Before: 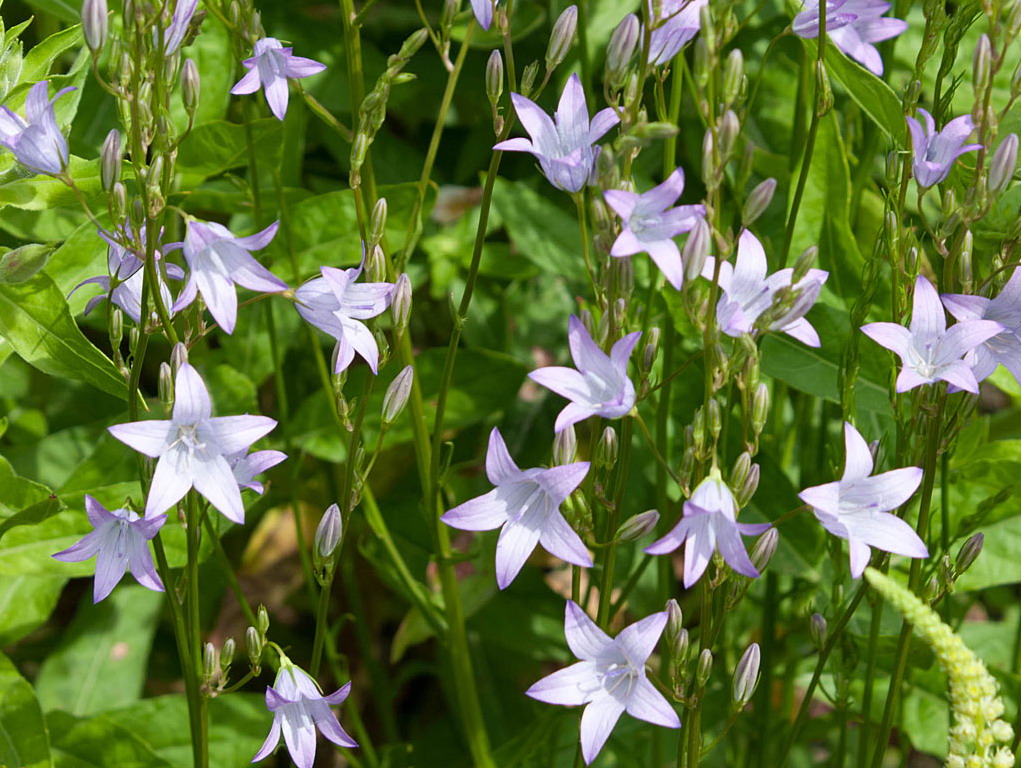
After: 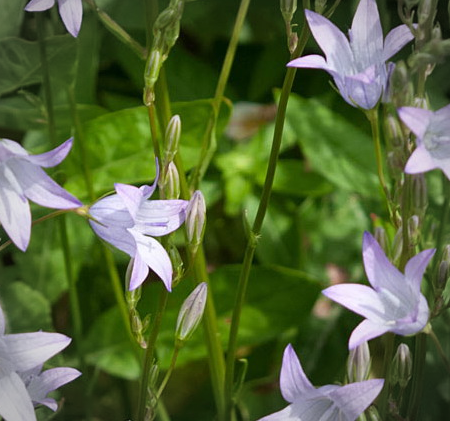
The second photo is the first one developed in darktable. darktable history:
vignetting: fall-off start 71.74%
crop: left 20.248%, top 10.86%, right 35.675%, bottom 34.321%
